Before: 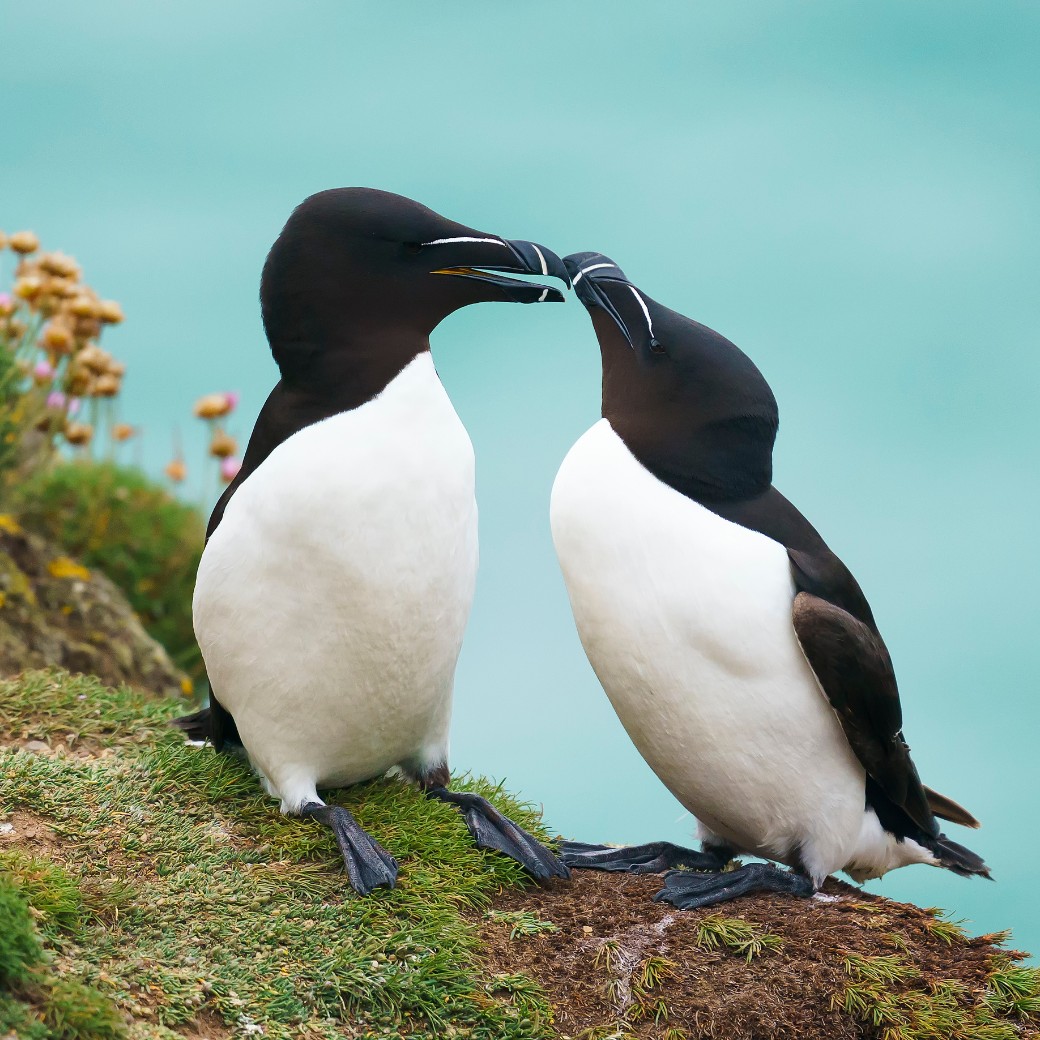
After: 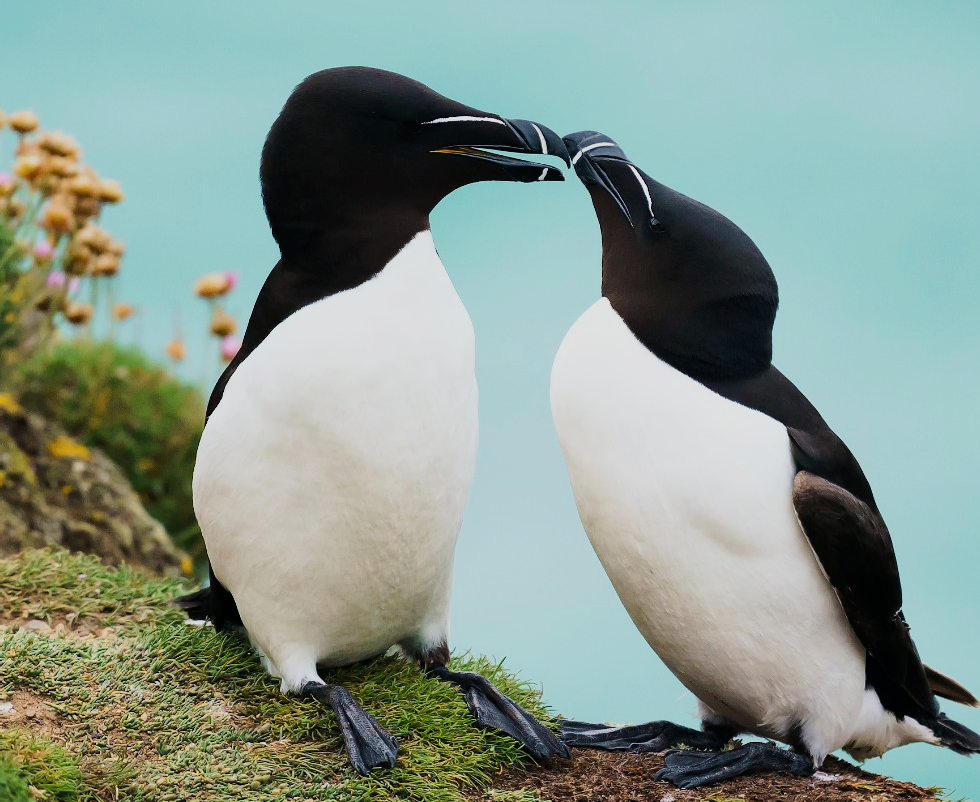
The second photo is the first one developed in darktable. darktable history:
filmic rgb: black relative exposure -7.5 EV, white relative exposure 5 EV, hardness 3.31, contrast 1.3, contrast in shadows safe
crop and rotate: angle 0.03°, top 11.643%, right 5.651%, bottom 11.189%
